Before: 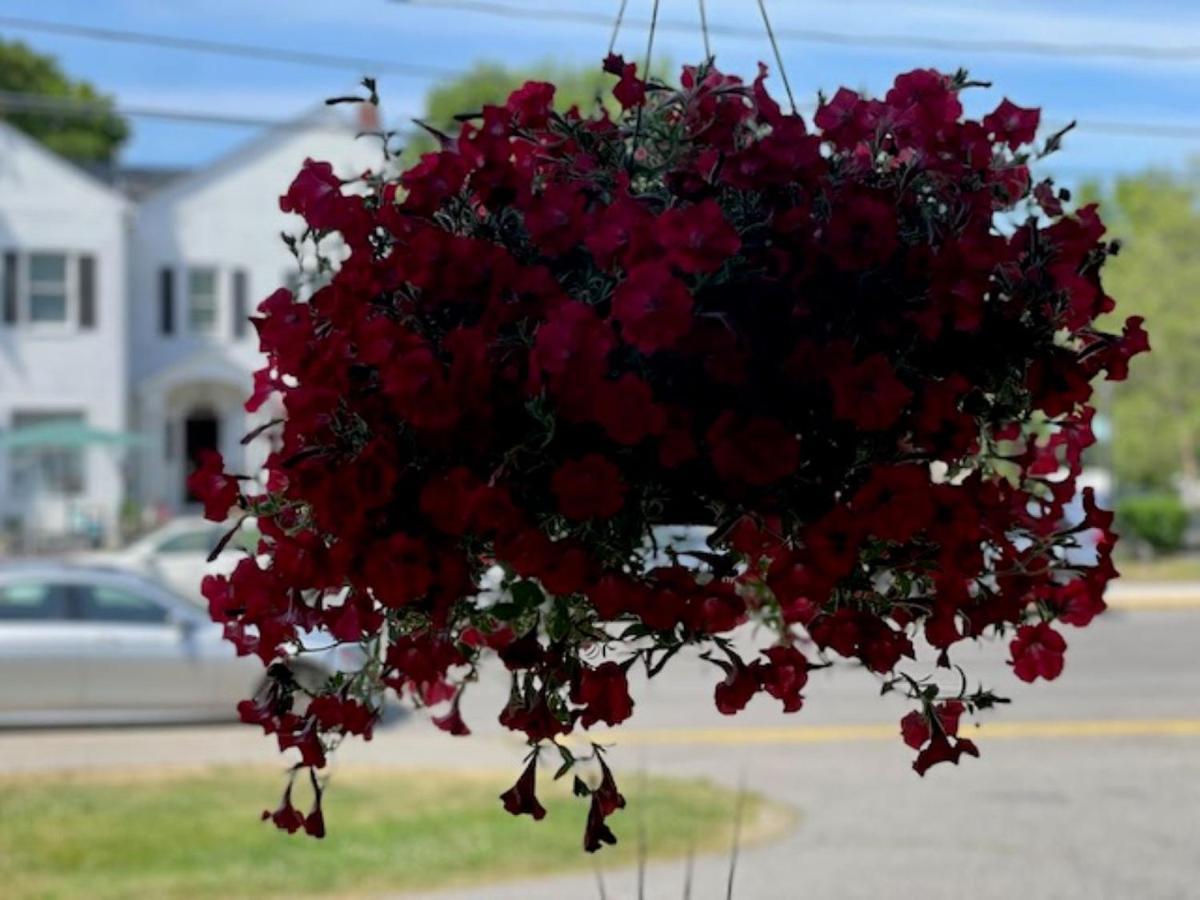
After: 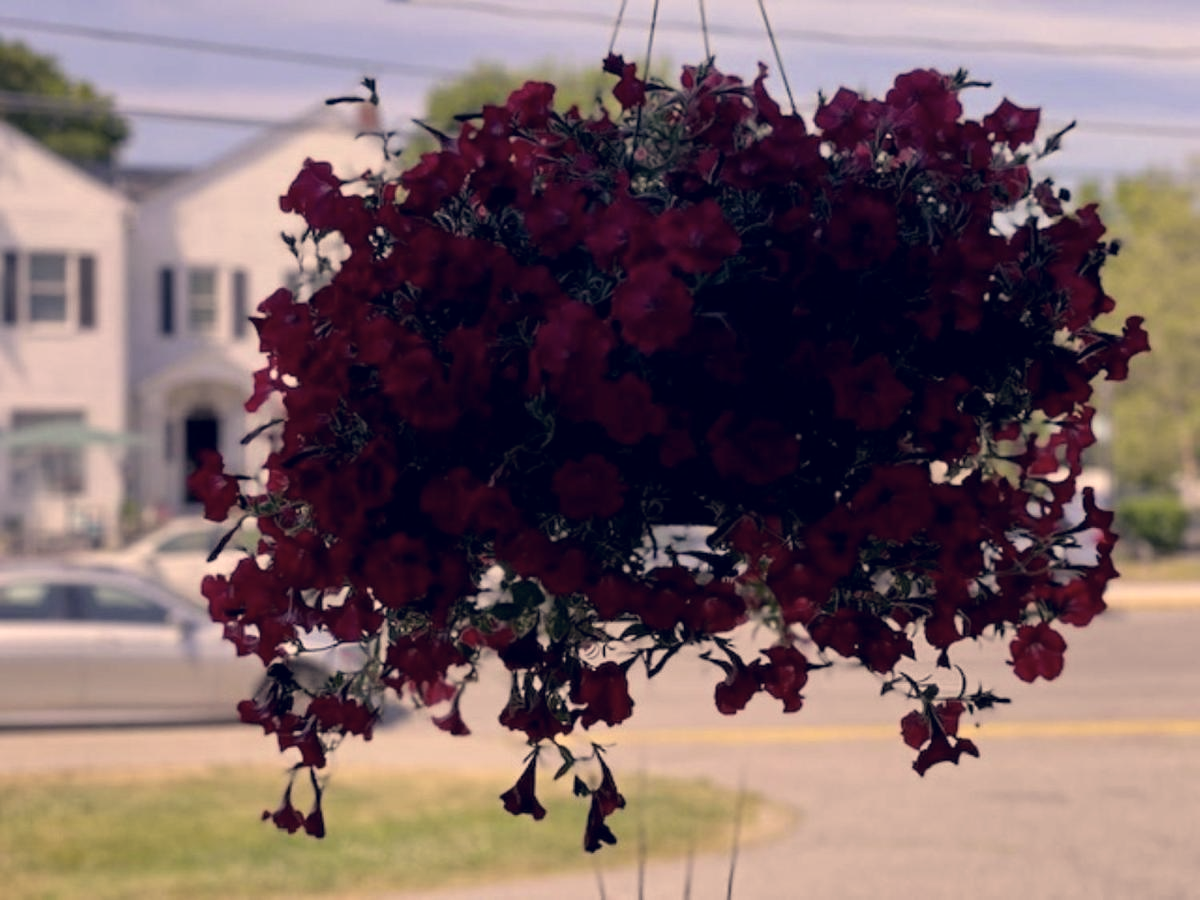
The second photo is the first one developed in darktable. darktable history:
color correction: highlights a* 19.55, highlights b* 26.93, shadows a* 3.42, shadows b* -17.88, saturation 0.726
